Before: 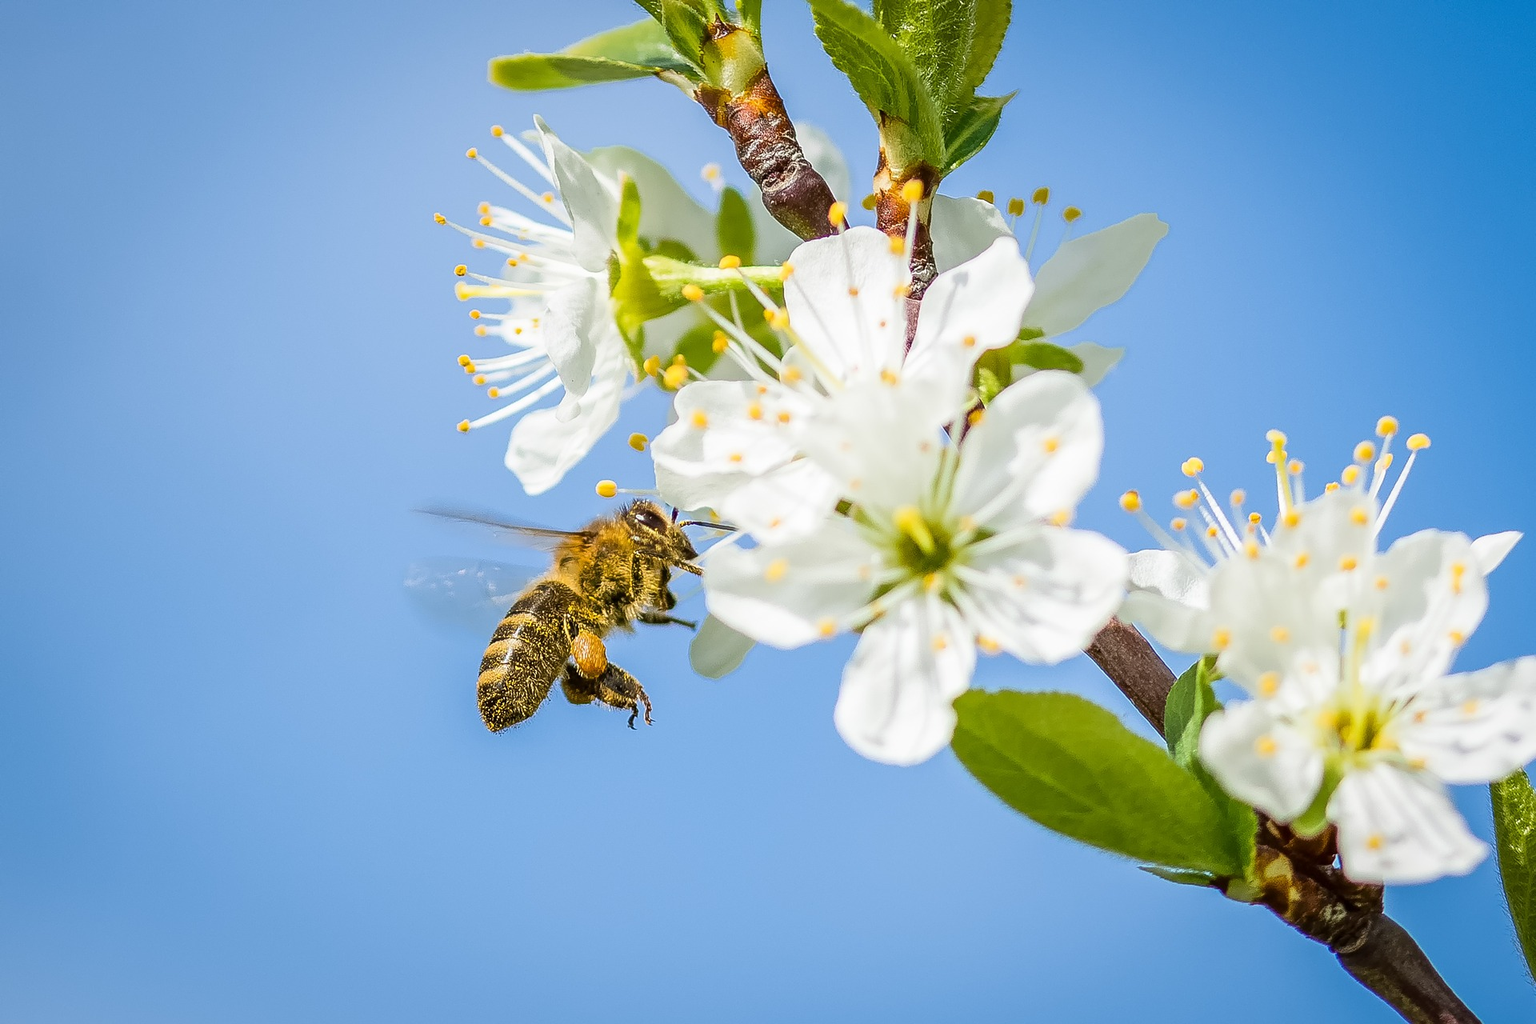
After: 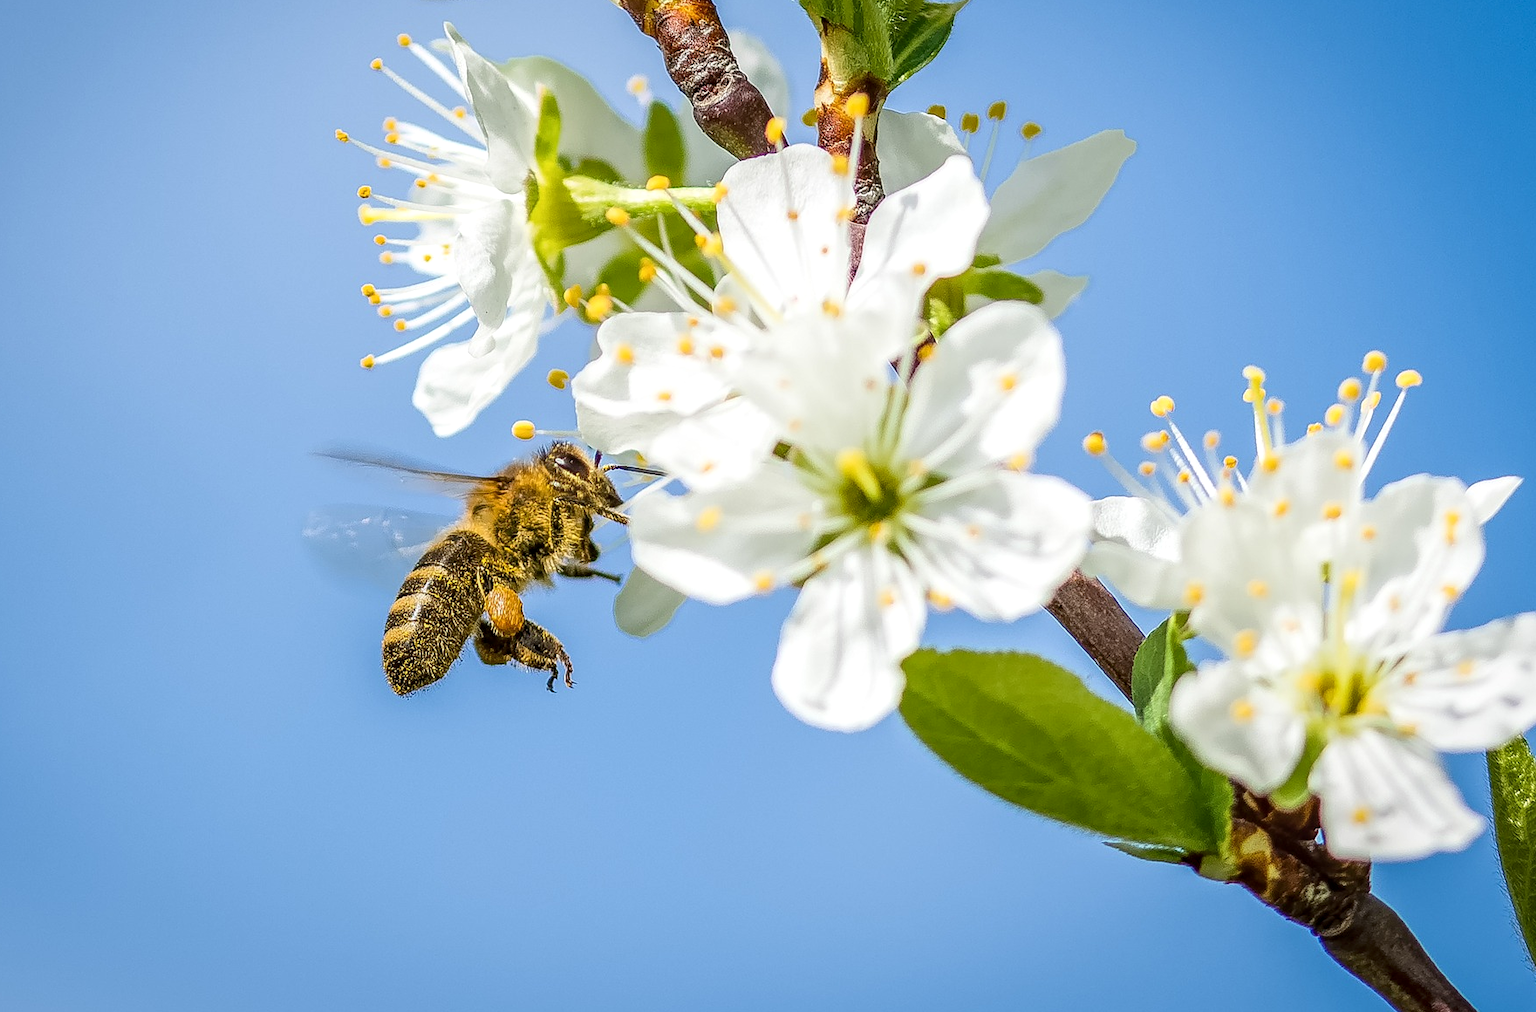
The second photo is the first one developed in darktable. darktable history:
local contrast: on, module defaults
crop and rotate: left 8.262%, top 9.226%
